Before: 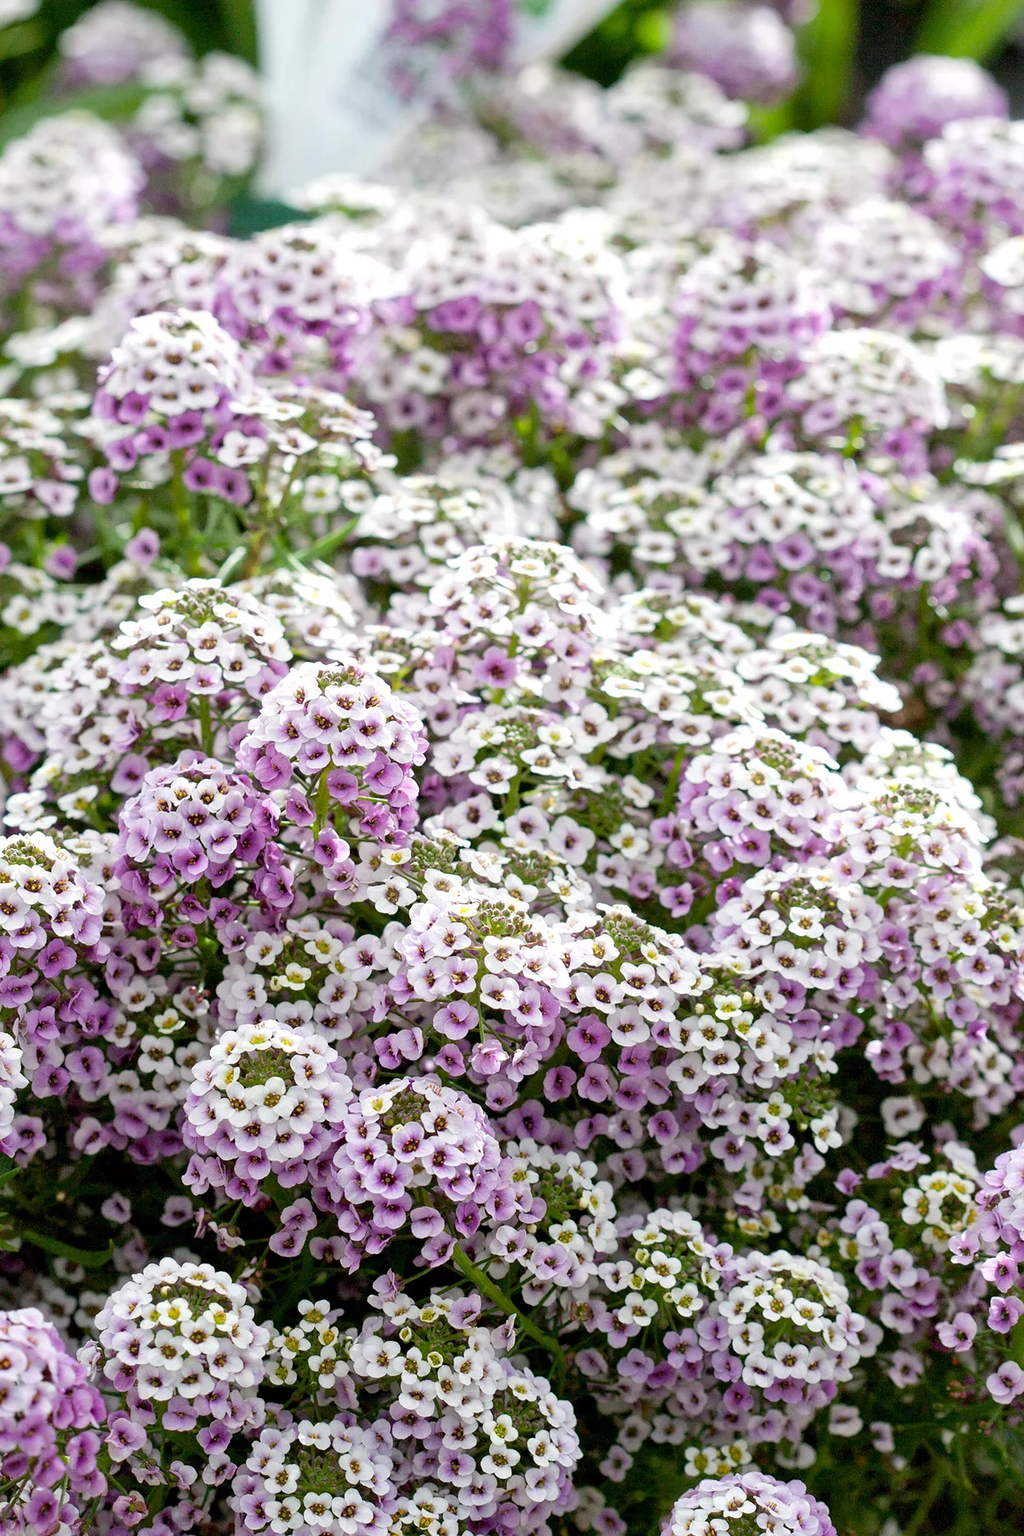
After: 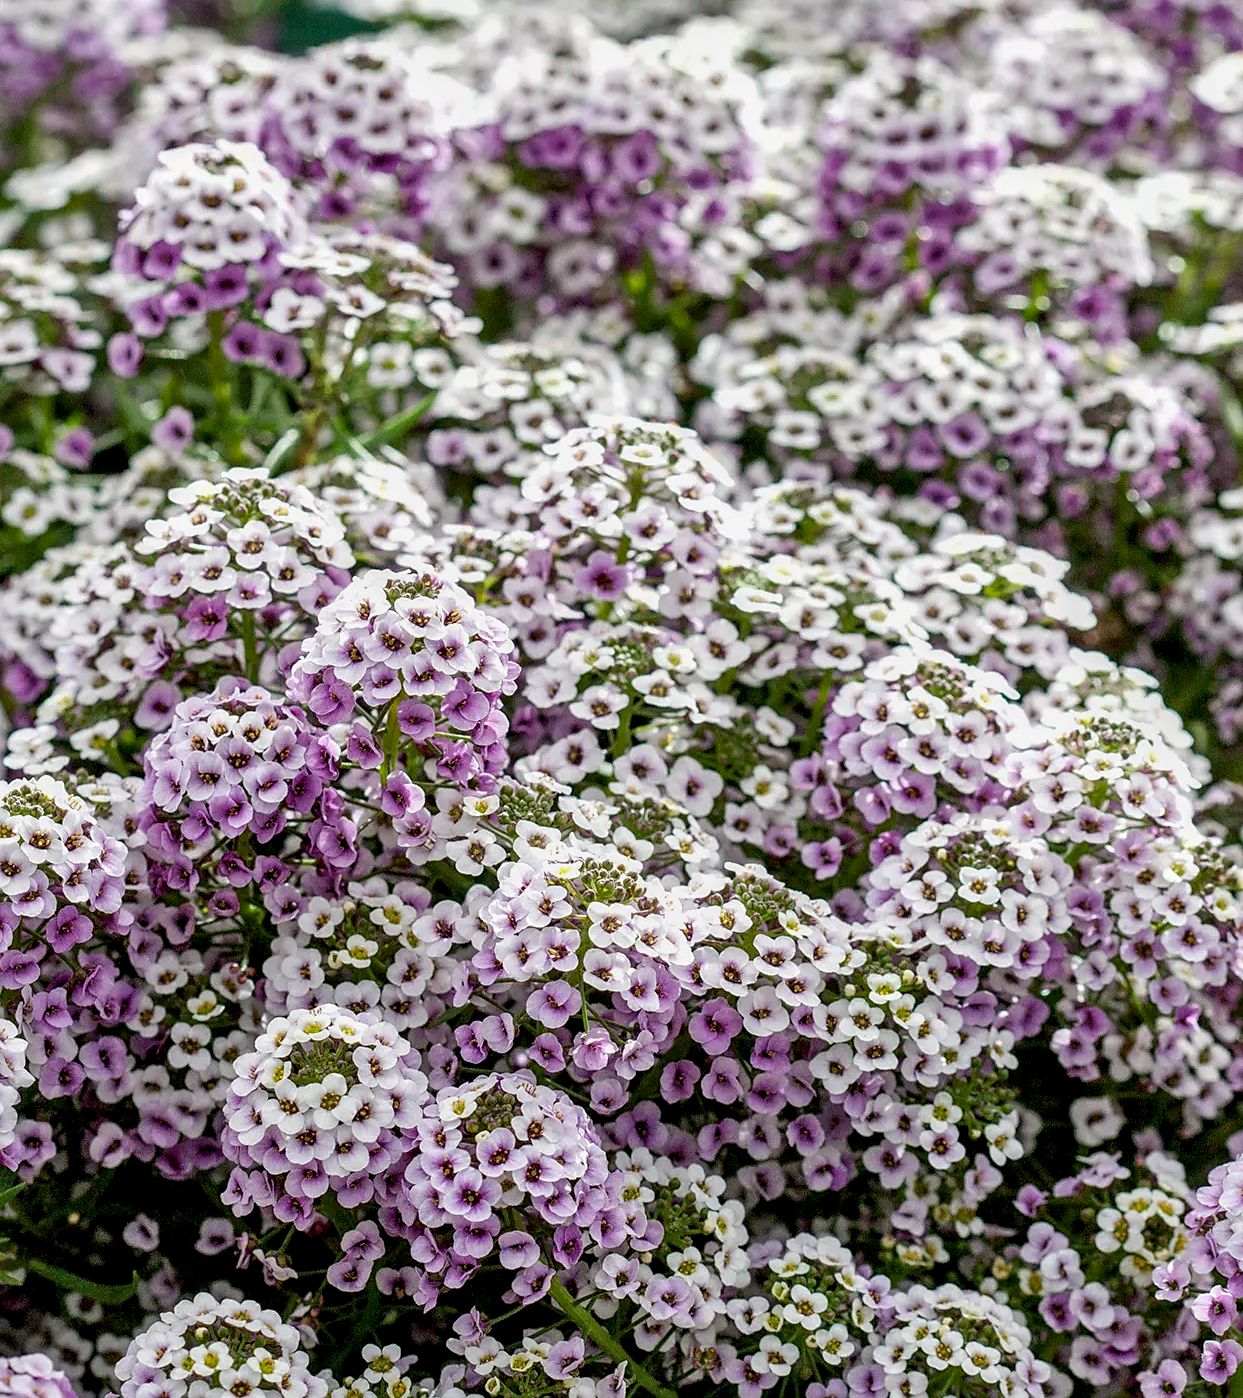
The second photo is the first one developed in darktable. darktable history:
sharpen: radius 1.89, amount 0.408, threshold 1.446
exposure: exposure -0.309 EV, compensate highlight preservation false
shadows and highlights: low approximation 0.01, soften with gaussian
local contrast: highlights 24%, detail 150%
crop and rotate: top 12.641%, bottom 12.4%
